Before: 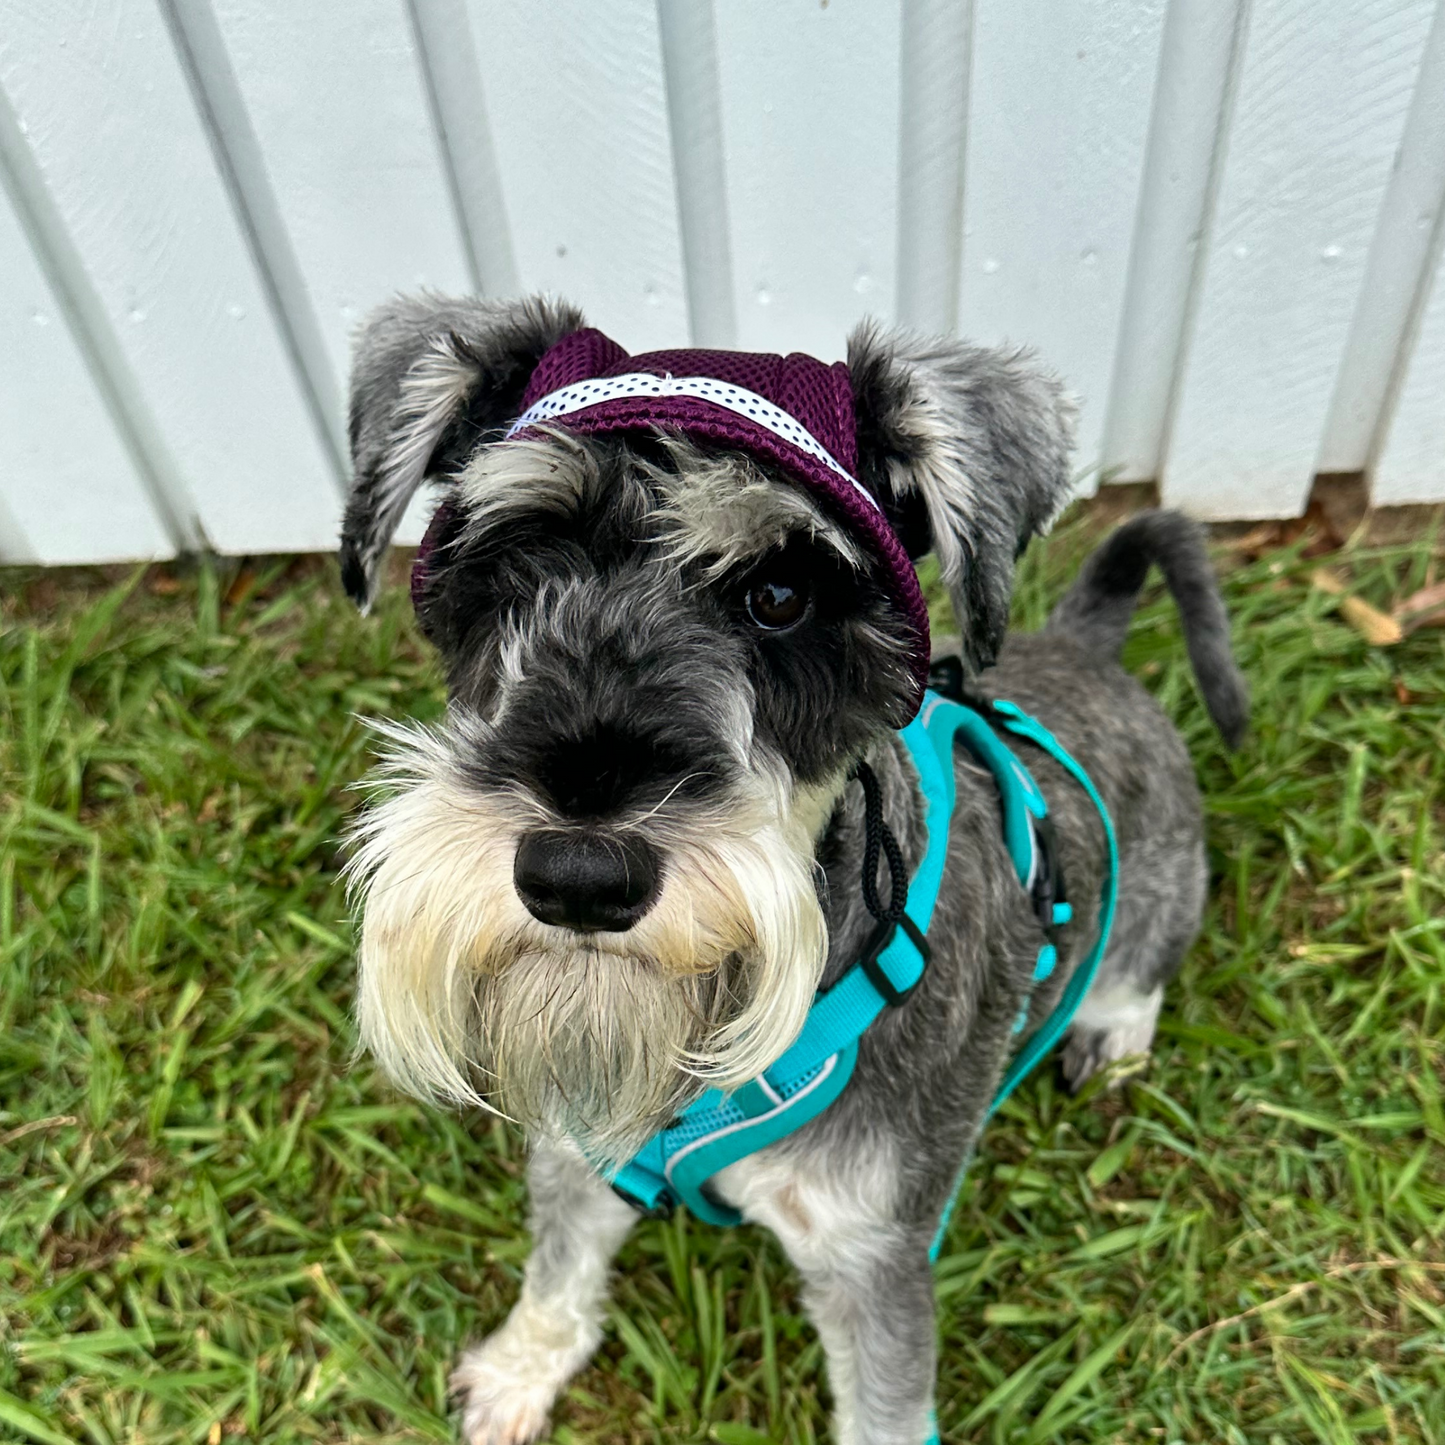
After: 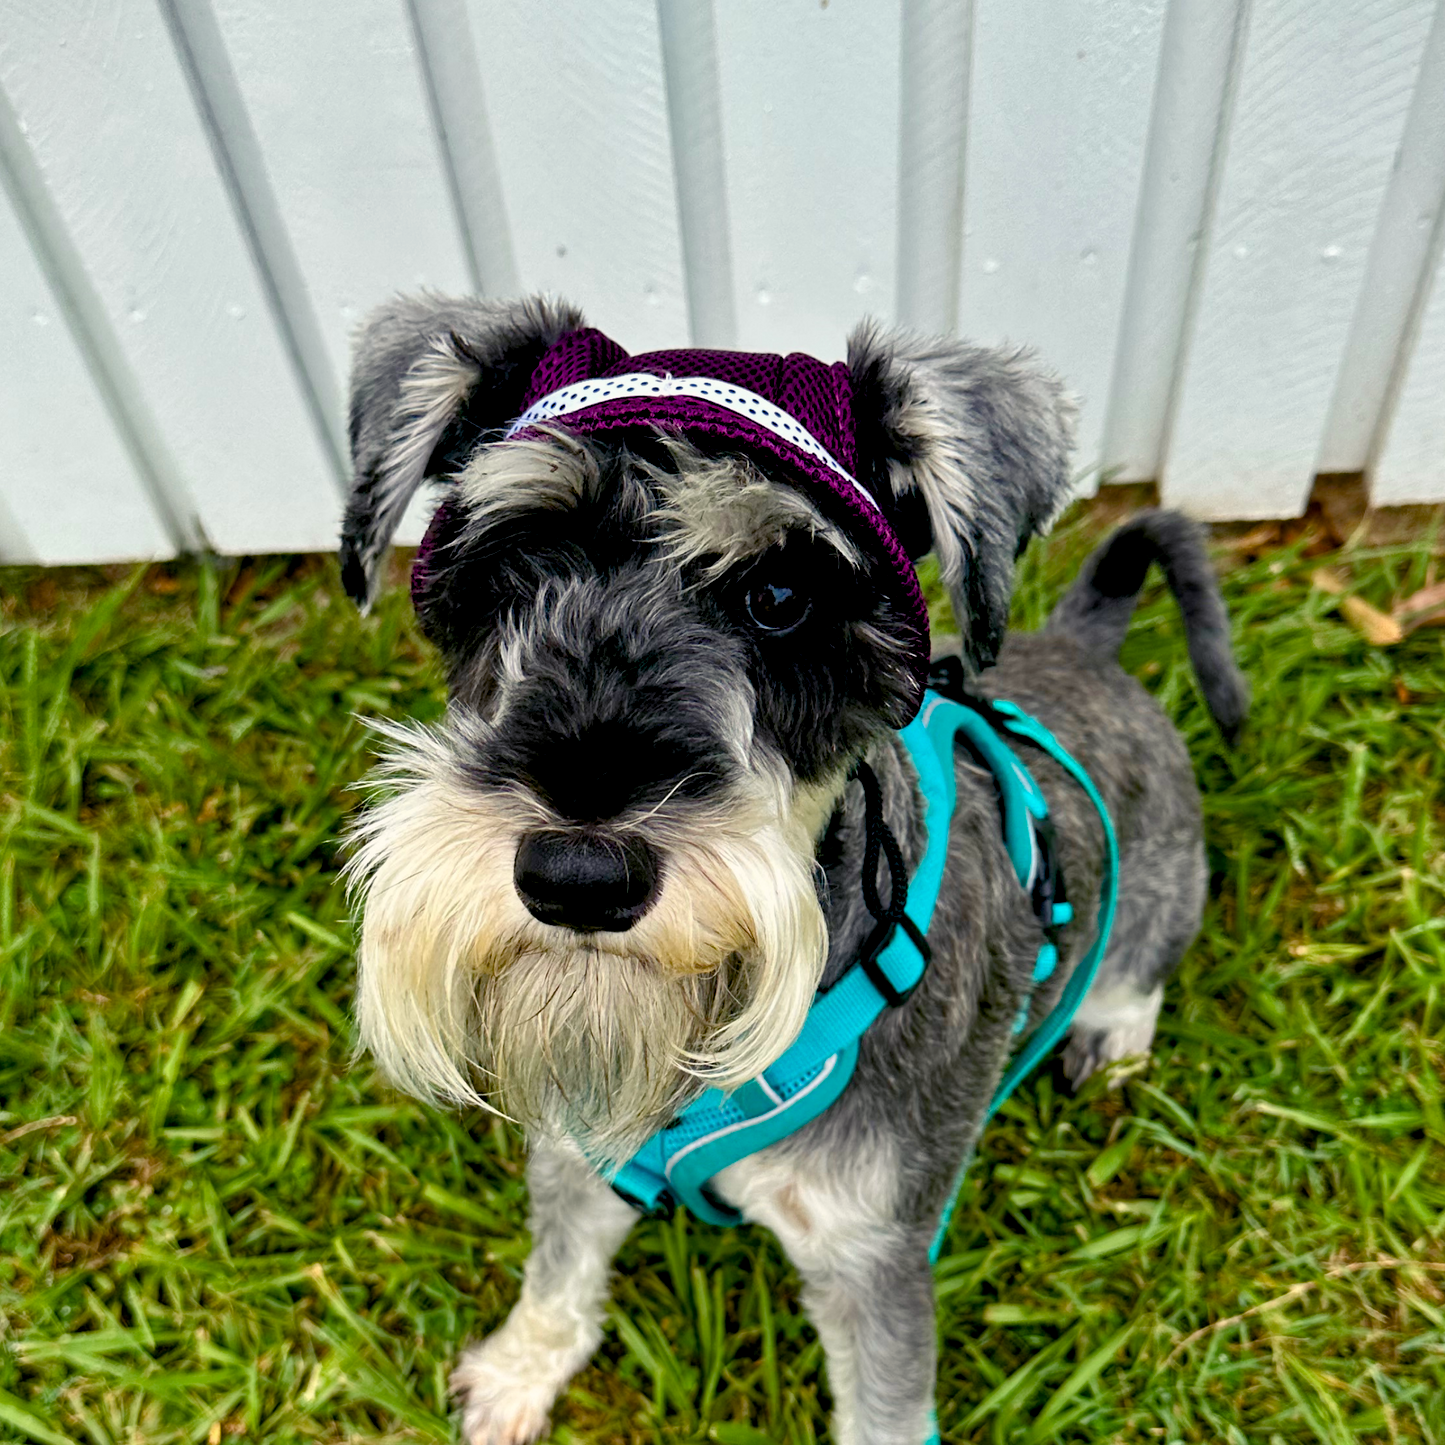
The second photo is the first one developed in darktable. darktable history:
color balance rgb: shadows lift › chroma 3%, shadows lift › hue 280.8°, power › hue 330°, highlights gain › chroma 3%, highlights gain › hue 75.6°, global offset › luminance -1%, perceptual saturation grading › global saturation 20%, perceptual saturation grading › highlights -25%, perceptual saturation grading › shadows 50%, global vibrance 20%
vignetting: fall-off start 116.67%, fall-off radius 59.26%, brightness -0.31, saturation -0.056
white balance: red 0.983, blue 1.036
